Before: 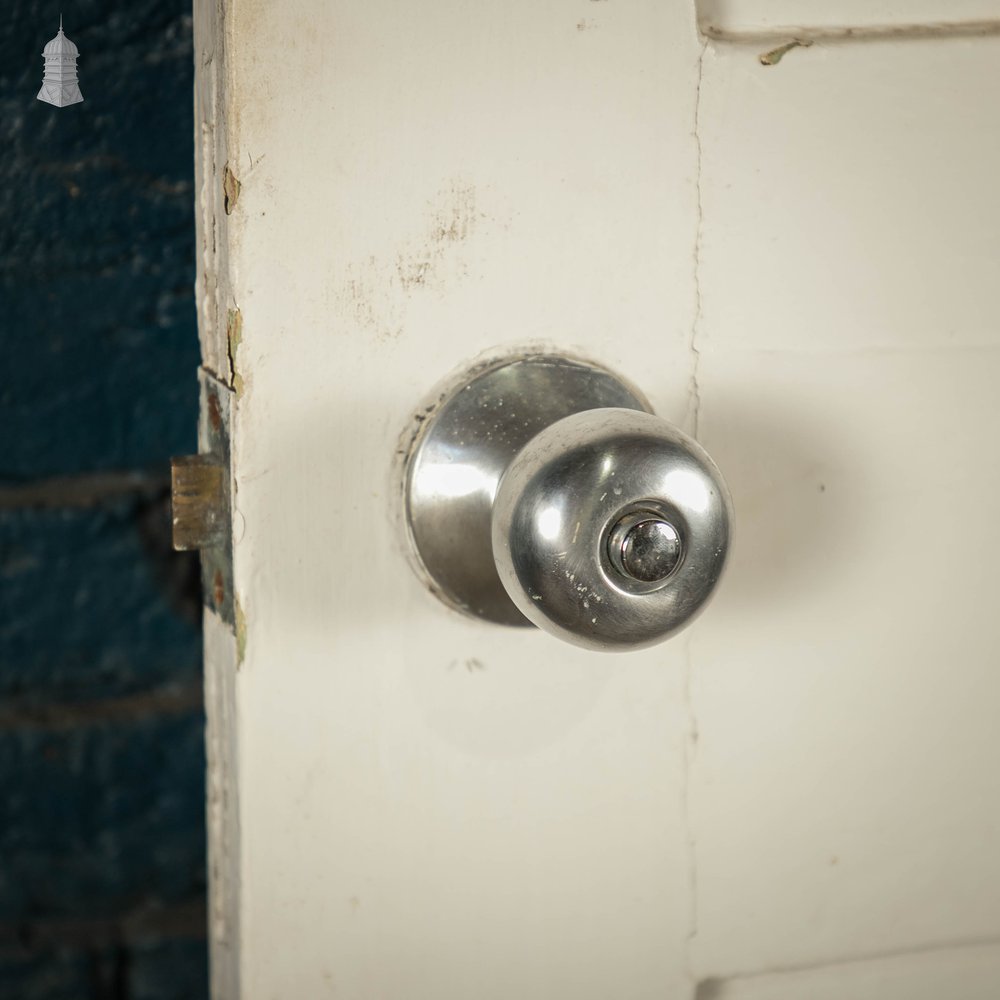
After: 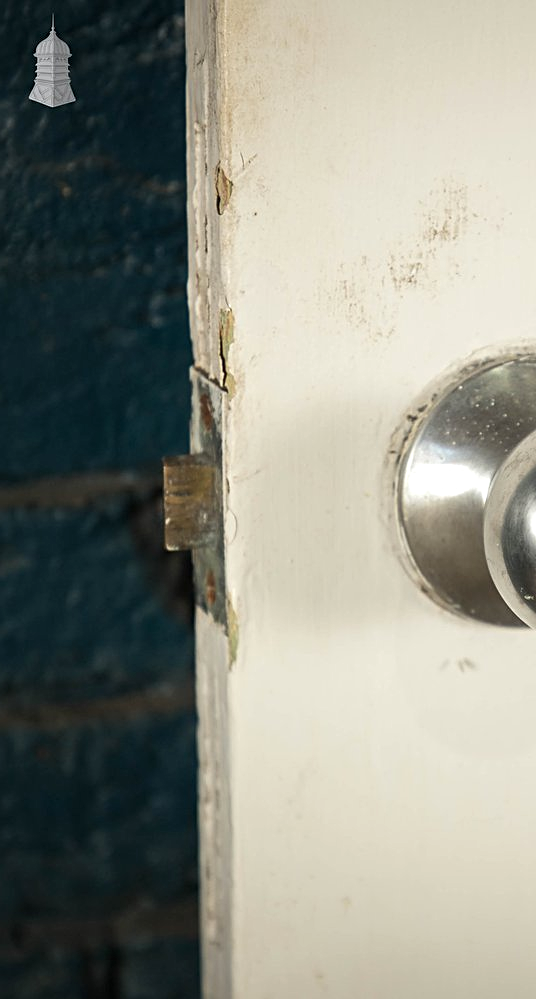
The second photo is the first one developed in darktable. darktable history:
sharpen: radius 2.126, amount 0.389, threshold 0.143
crop: left 0.807%, right 45.579%, bottom 0.083%
exposure: exposure 0.175 EV, compensate exposure bias true, compensate highlight preservation false
